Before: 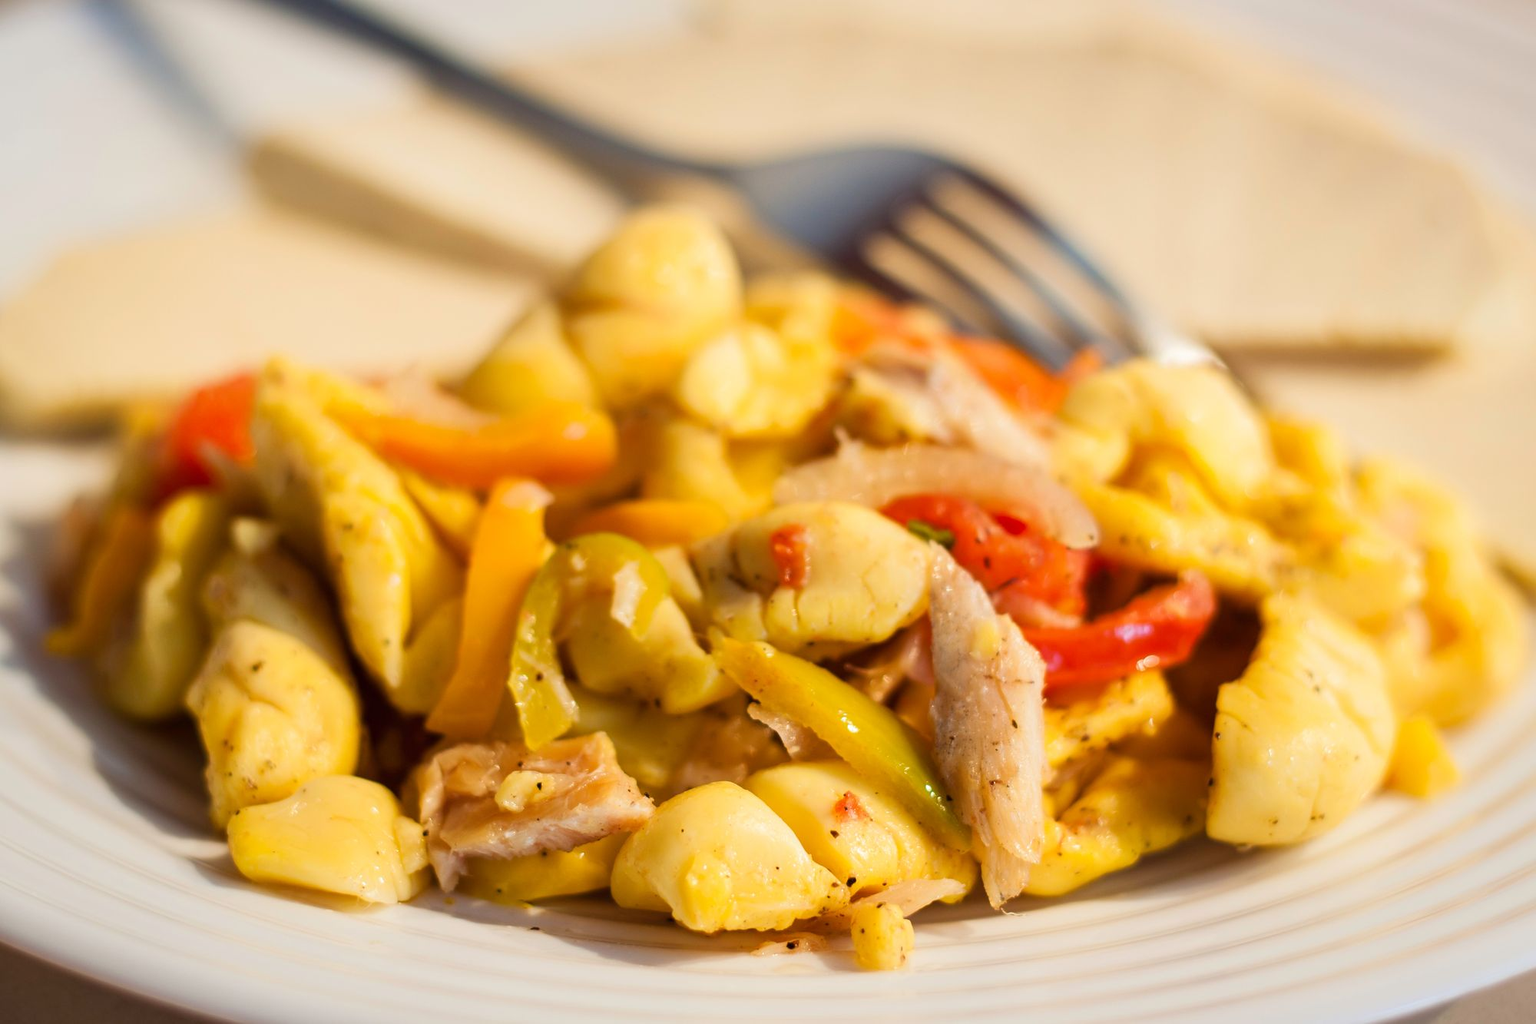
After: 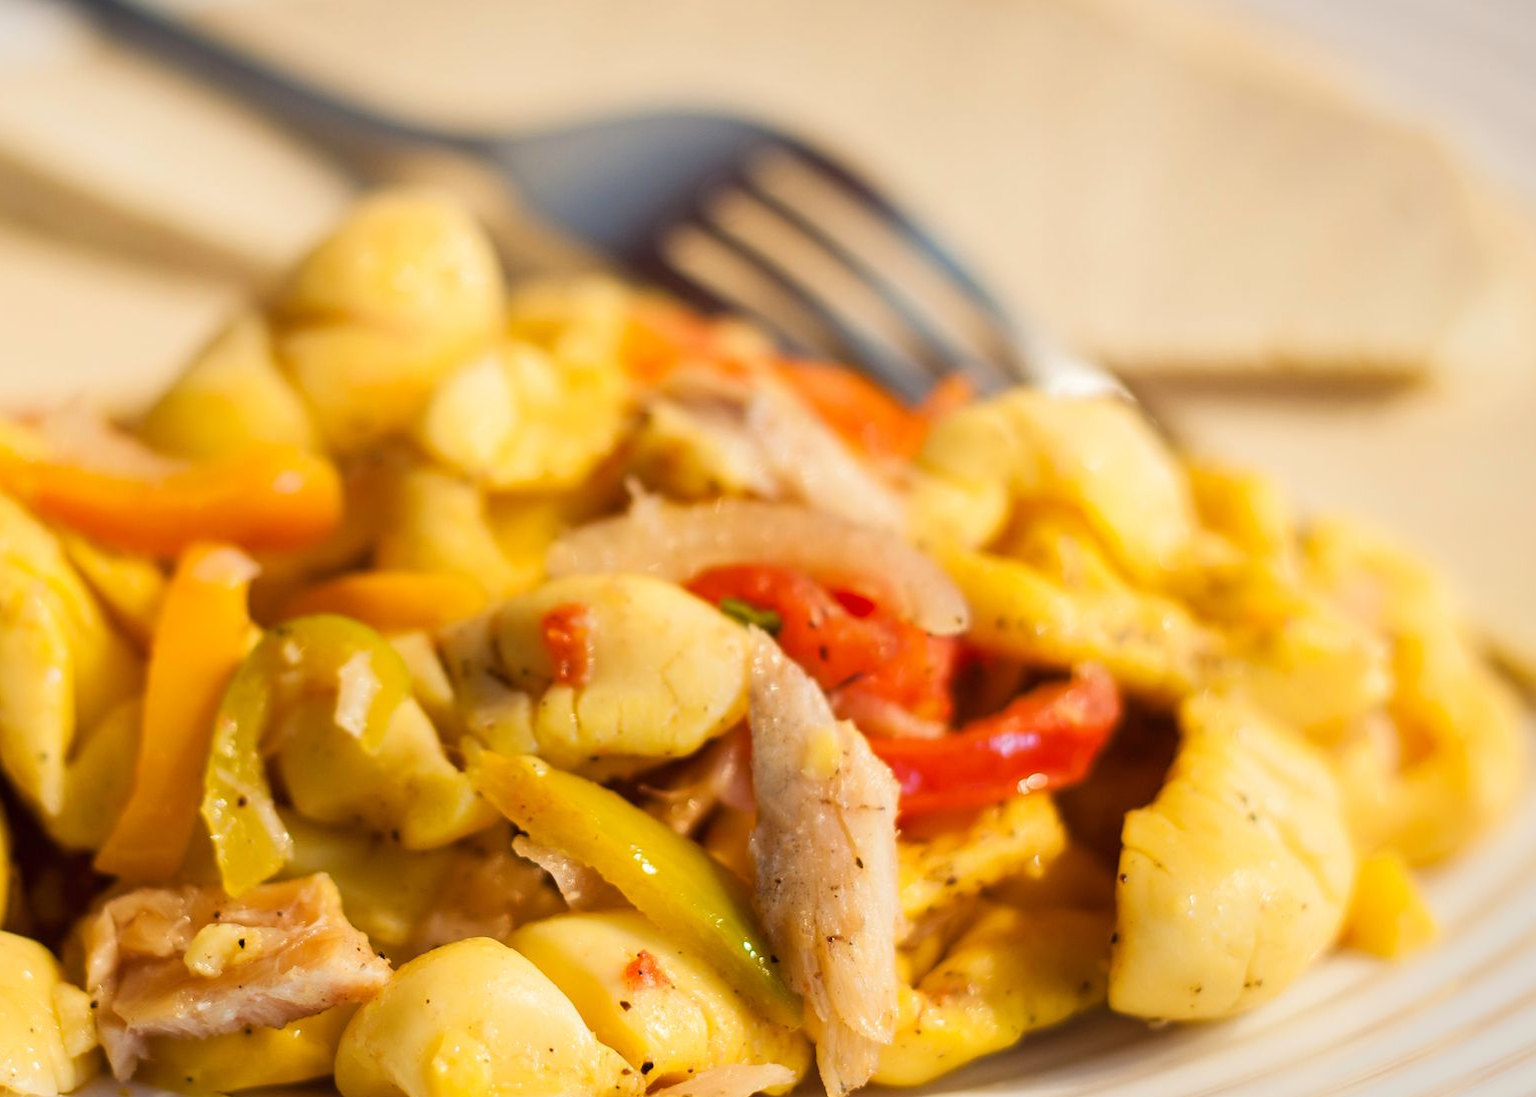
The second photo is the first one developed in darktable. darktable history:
crop: left 23.041%, top 5.873%, bottom 11.555%
